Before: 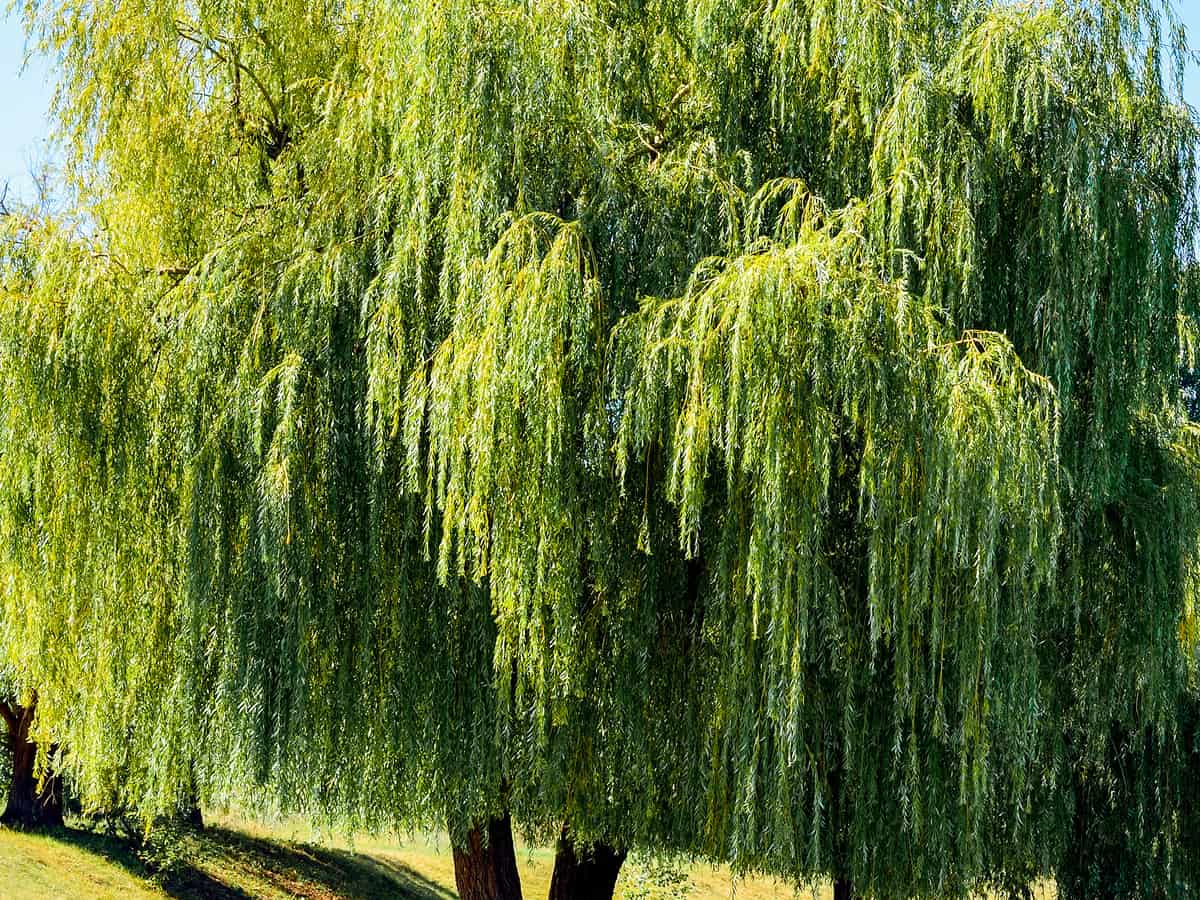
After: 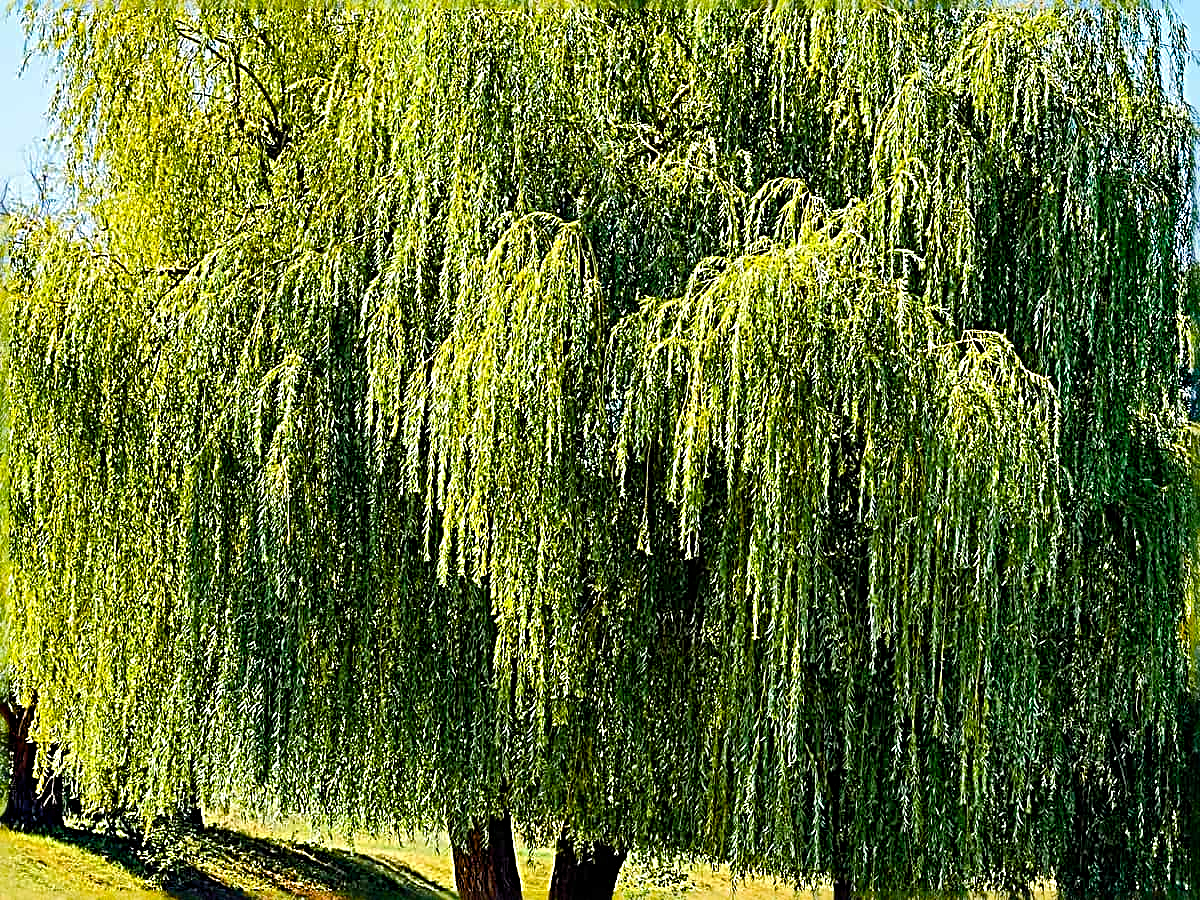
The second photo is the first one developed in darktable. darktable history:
color balance rgb: perceptual saturation grading › global saturation 34.987%, perceptual saturation grading › highlights -29.828%, perceptual saturation grading › shadows 34.707%, global vibrance 20%
sharpen: radius 3.206, amount 1.728
